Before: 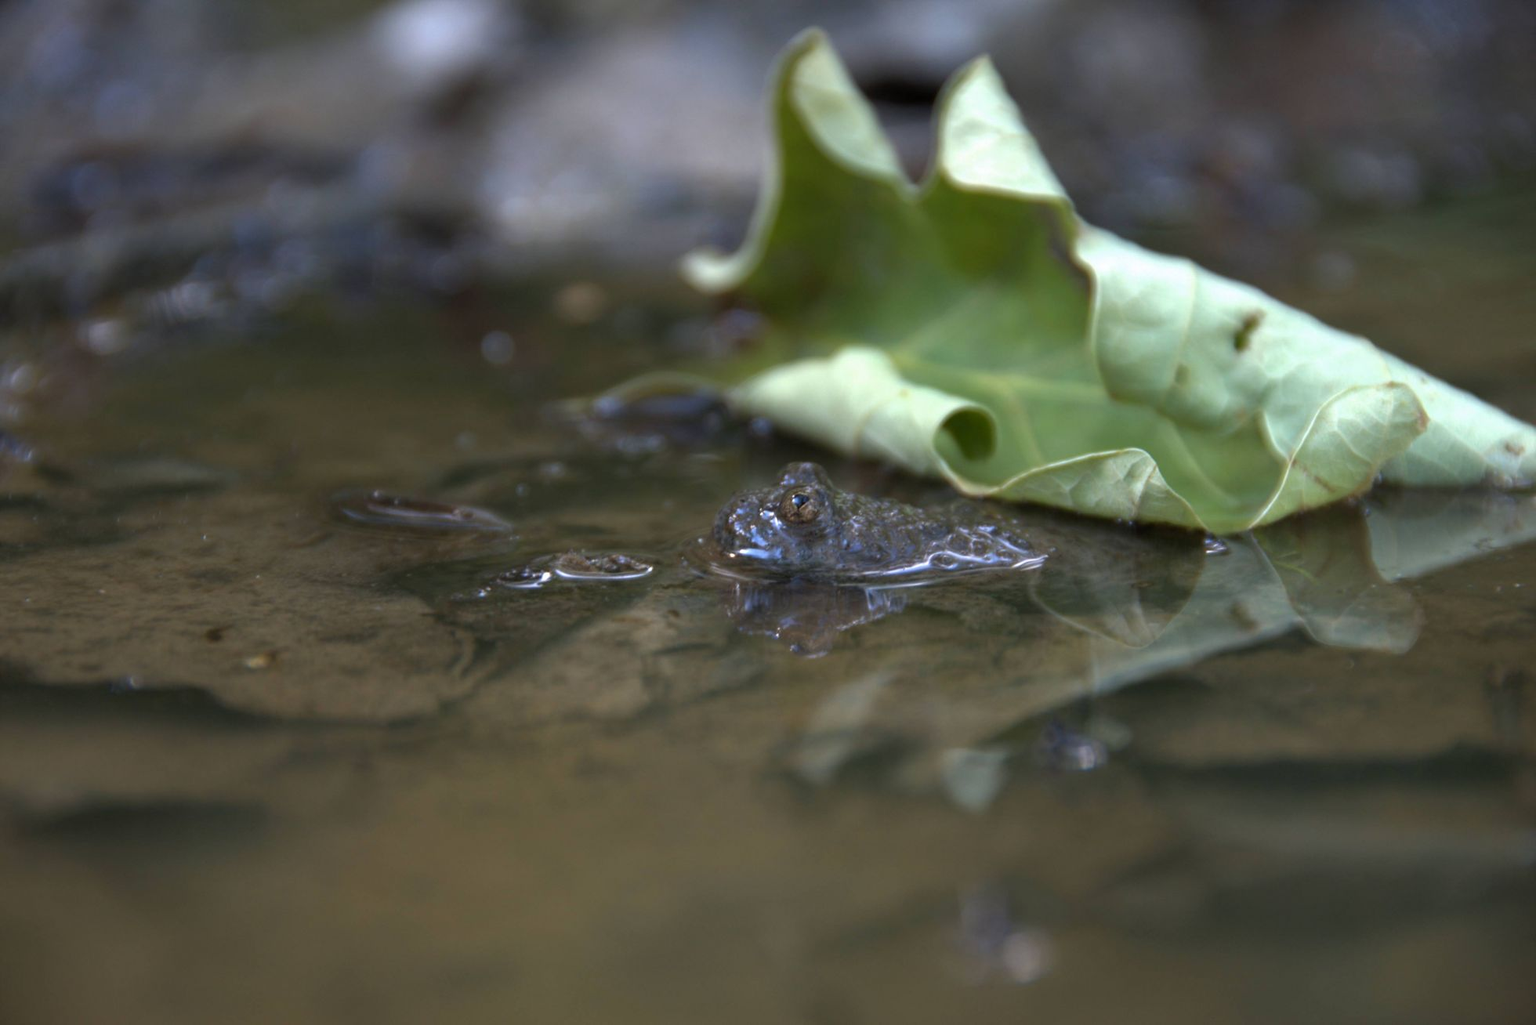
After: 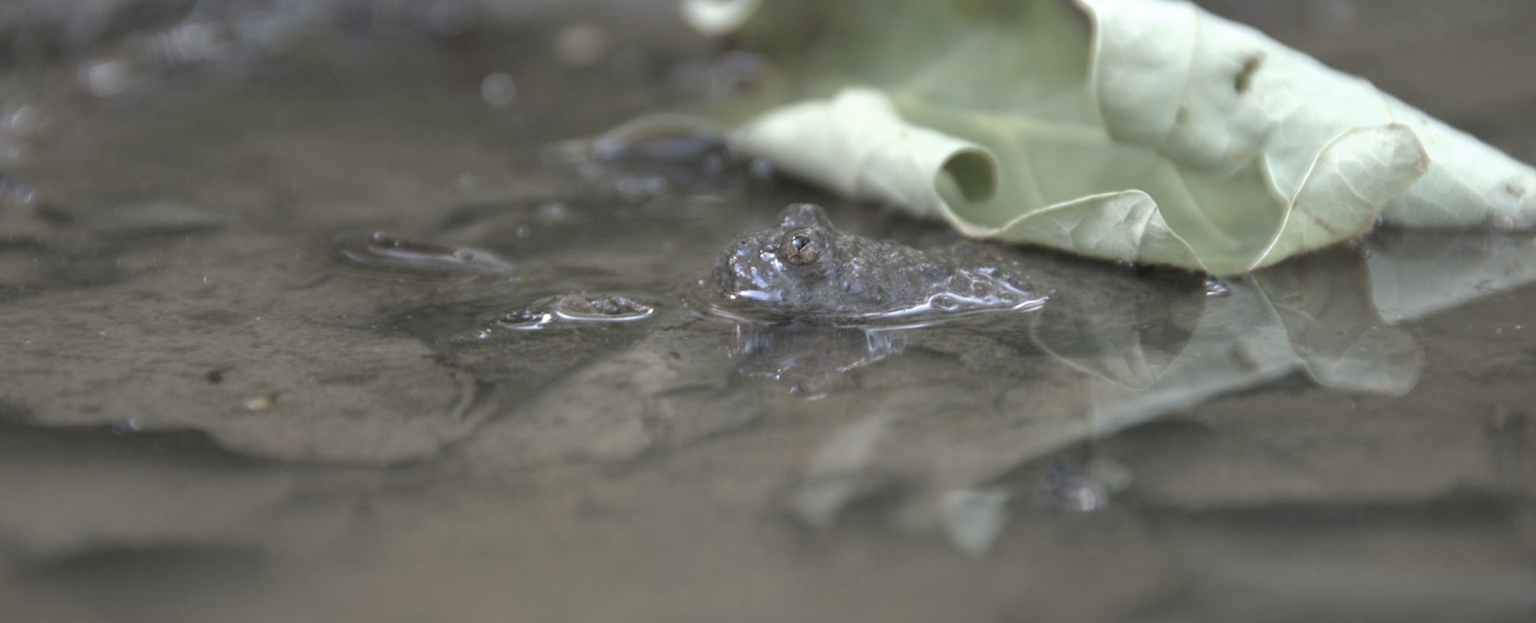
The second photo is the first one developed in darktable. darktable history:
crop and rotate: top 25.247%, bottom 13.956%
contrast brightness saturation: brightness 0.185, saturation -0.507
shadows and highlights: shadows 43.29, highlights 8, highlights color adjustment 31.59%
